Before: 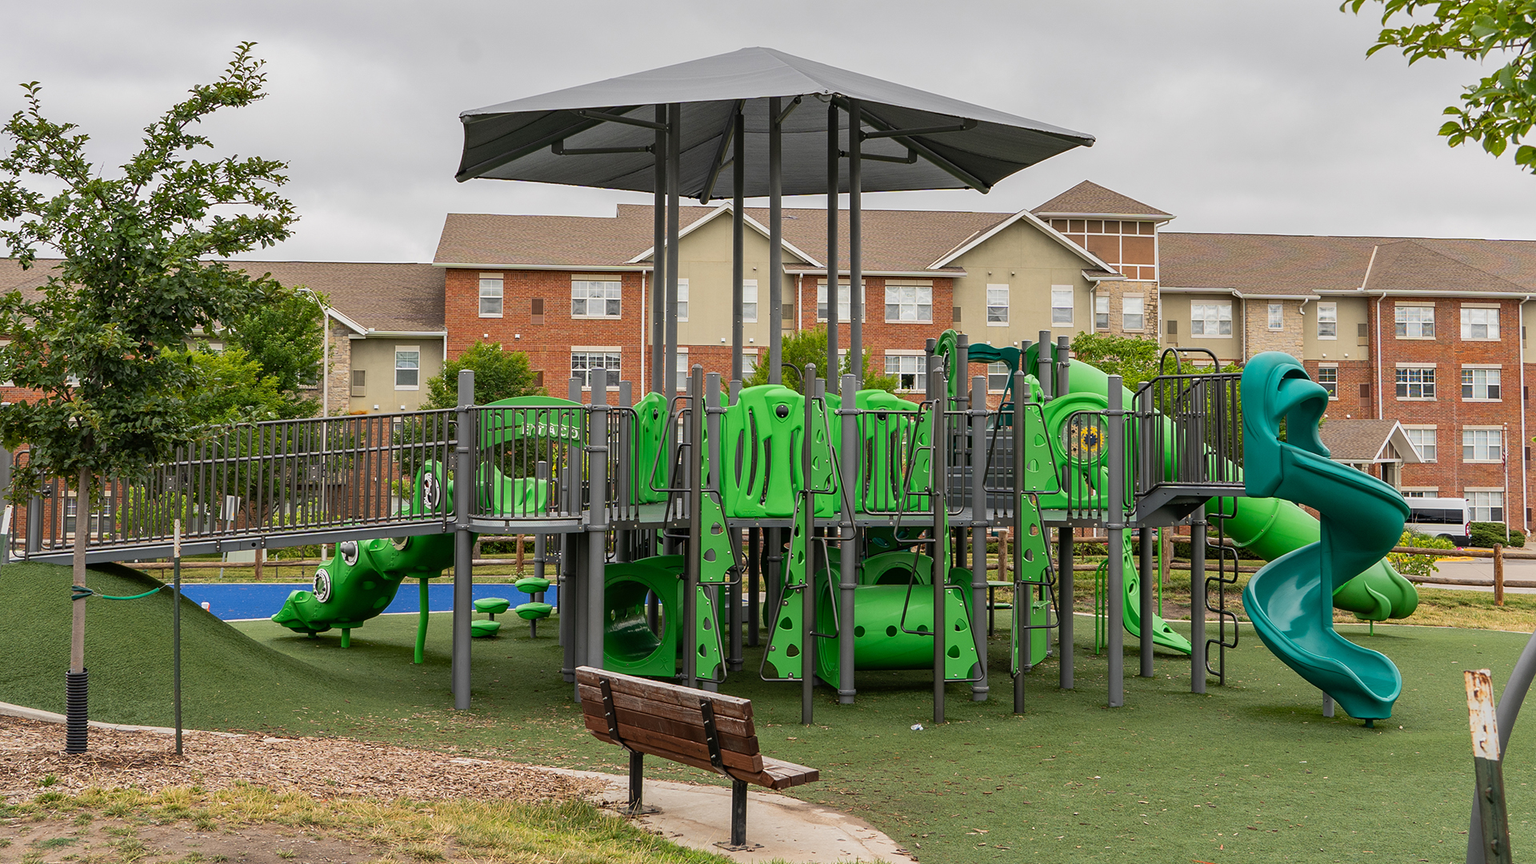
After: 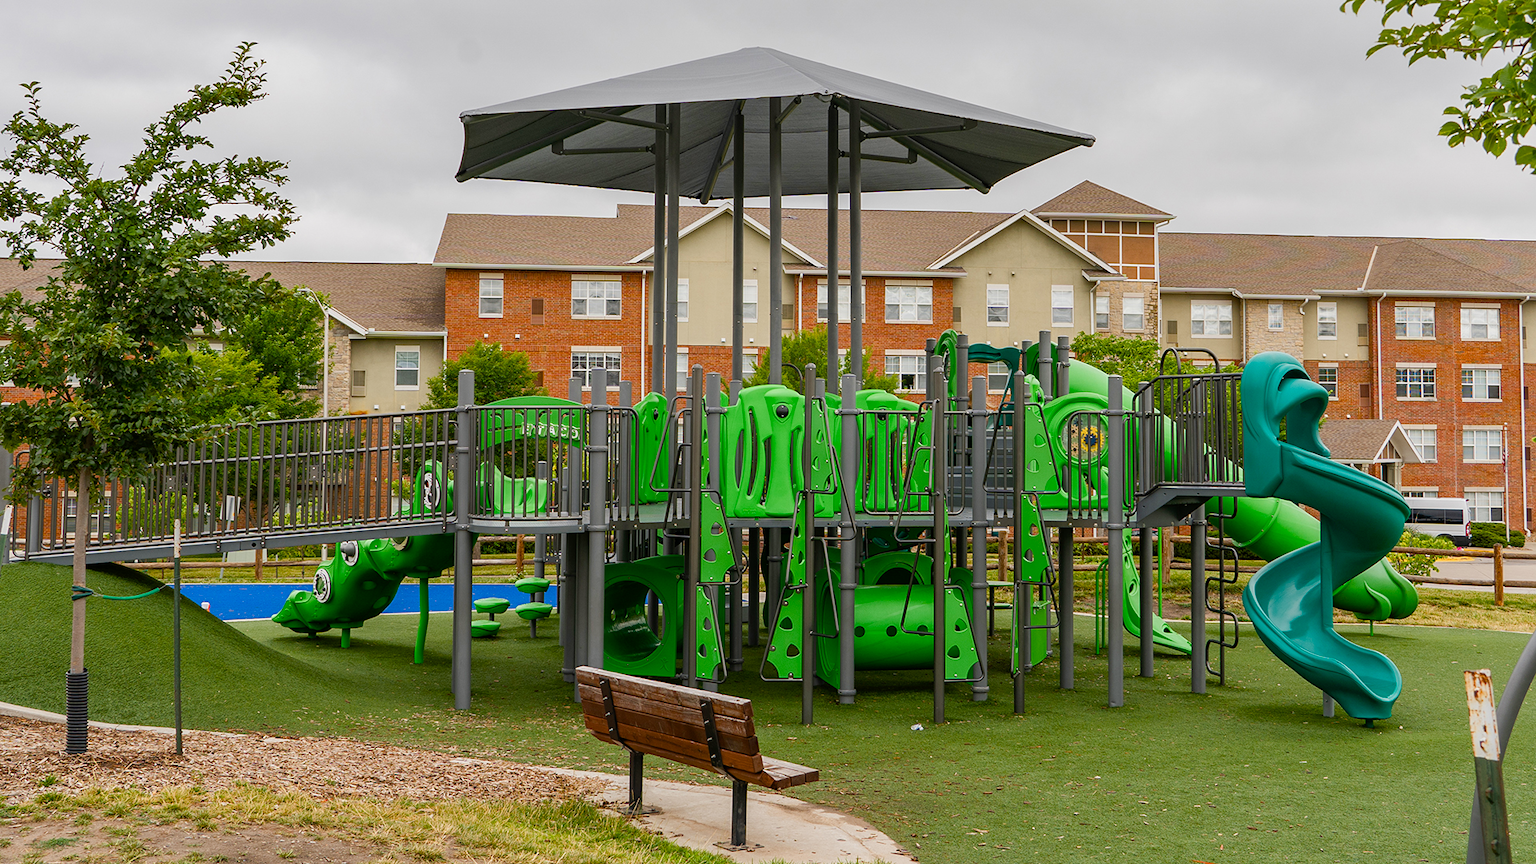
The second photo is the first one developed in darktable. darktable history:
color balance rgb: shadows lift › chroma 0.948%, shadows lift › hue 113.94°, linear chroma grading › global chroma 5.549%, perceptual saturation grading › global saturation 0.661%, perceptual saturation grading › highlights -16.738%, perceptual saturation grading › mid-tones 33.786%, perceptual saturation grading › shadows 50.5%
